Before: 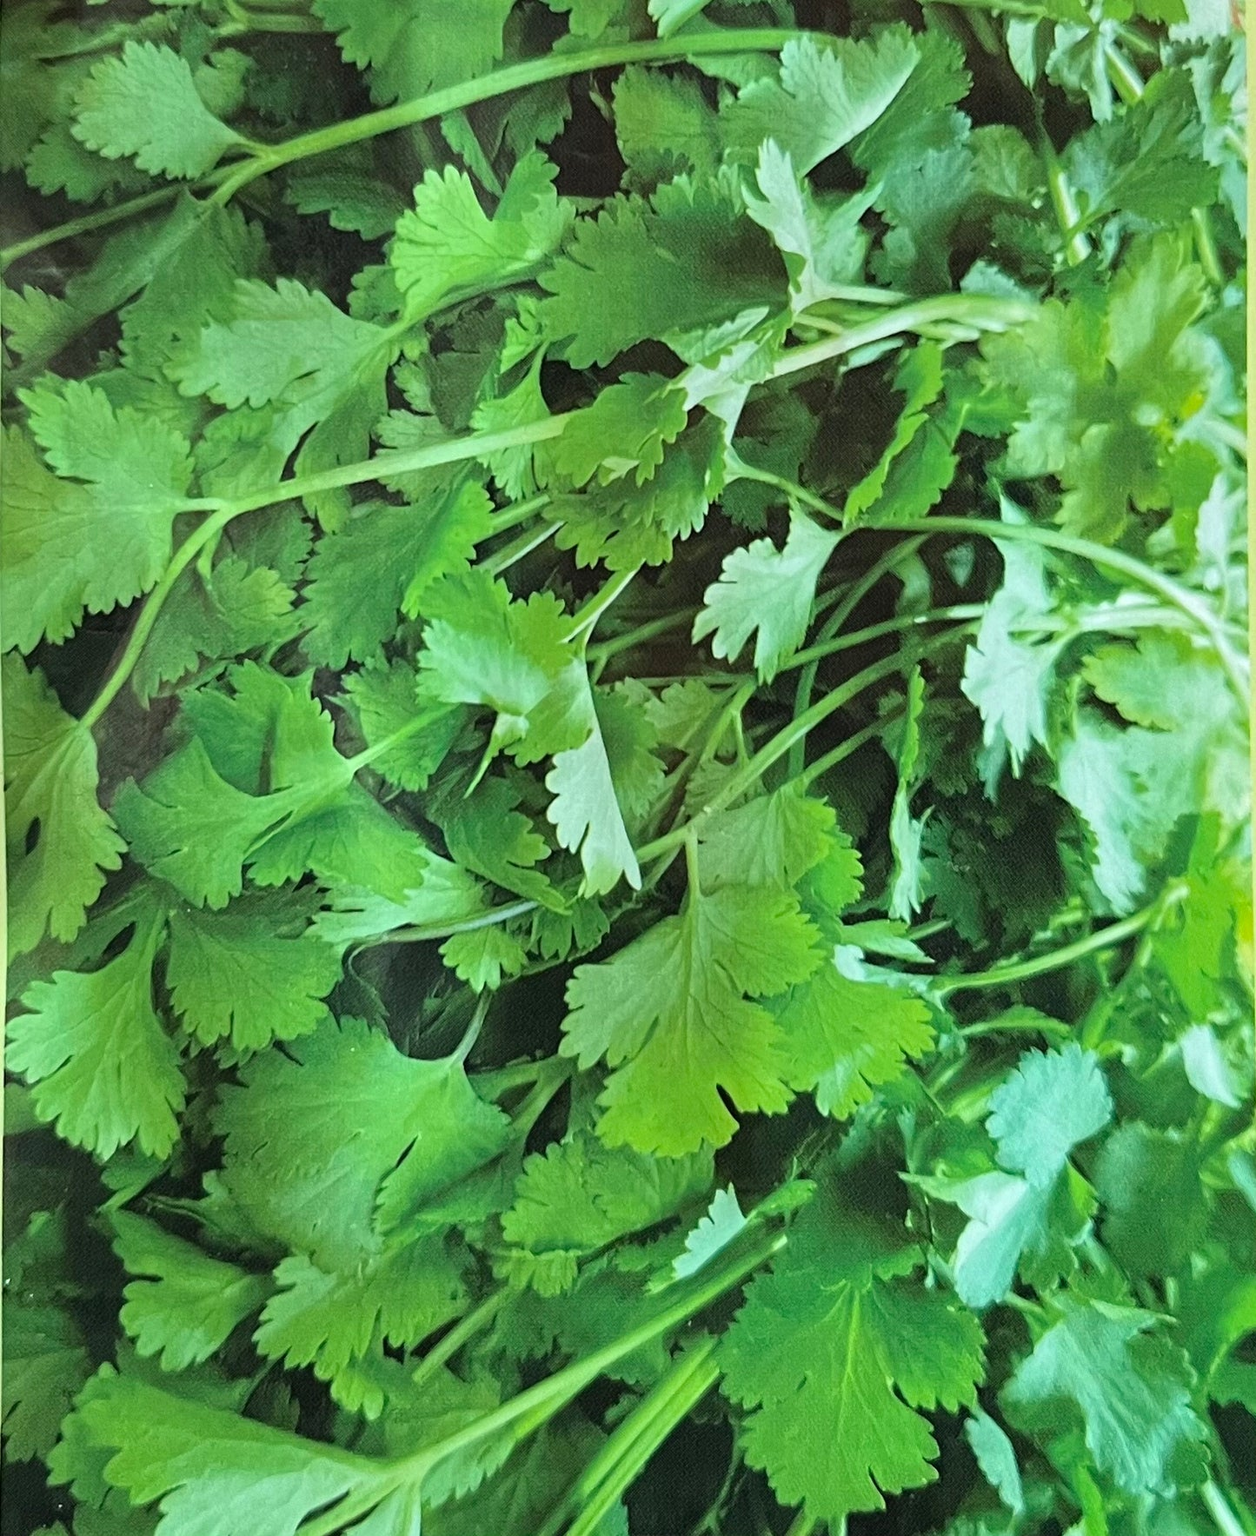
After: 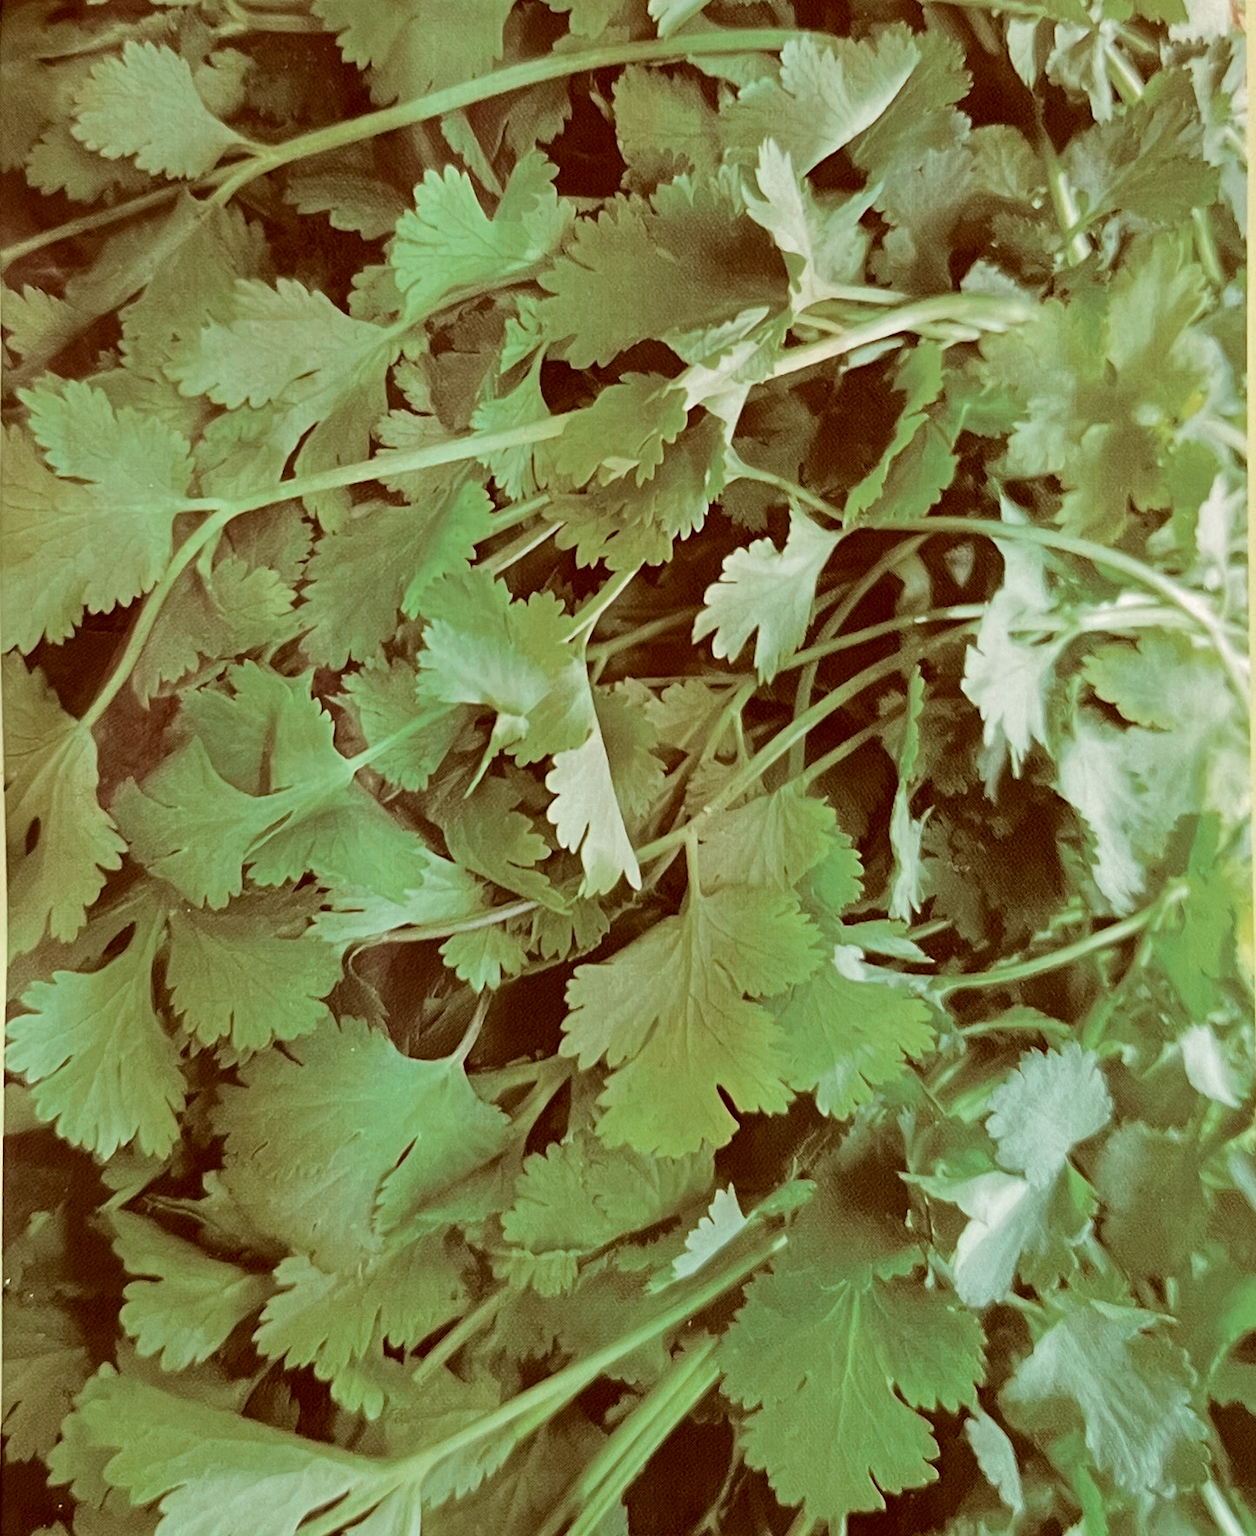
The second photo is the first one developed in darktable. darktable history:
color zones: curves: ch0 [(0, 0.5) (0.125, 0.4) (0.25, 0.5) (0.375, 0.4) (0.5, 0.4) (0.625, 0.35) (0.75, 0.35) (0.875, 0.5)]; ch1 [(0, 0.35) (0.125, 0.45) (0.25, 0.35) (0.375, 0.35) (0.5, 0.35) (0.625, 0.35) (0.75, 0.45) (0.875, 0.35)]; ch2 [(0, 0.6) (0.125, 0.5) (0.25, 0.5) (0.375, 0.6) (0.5, 0.6) (0.625, 0.5) (0.75, 0.5) (0.875, 0.5)]
tone equalizer: on, module defaults
color correction: highlights a* 9.03, highlights b* 8.71, shadows a* 40, shadows b* 40, saturation 0.8
